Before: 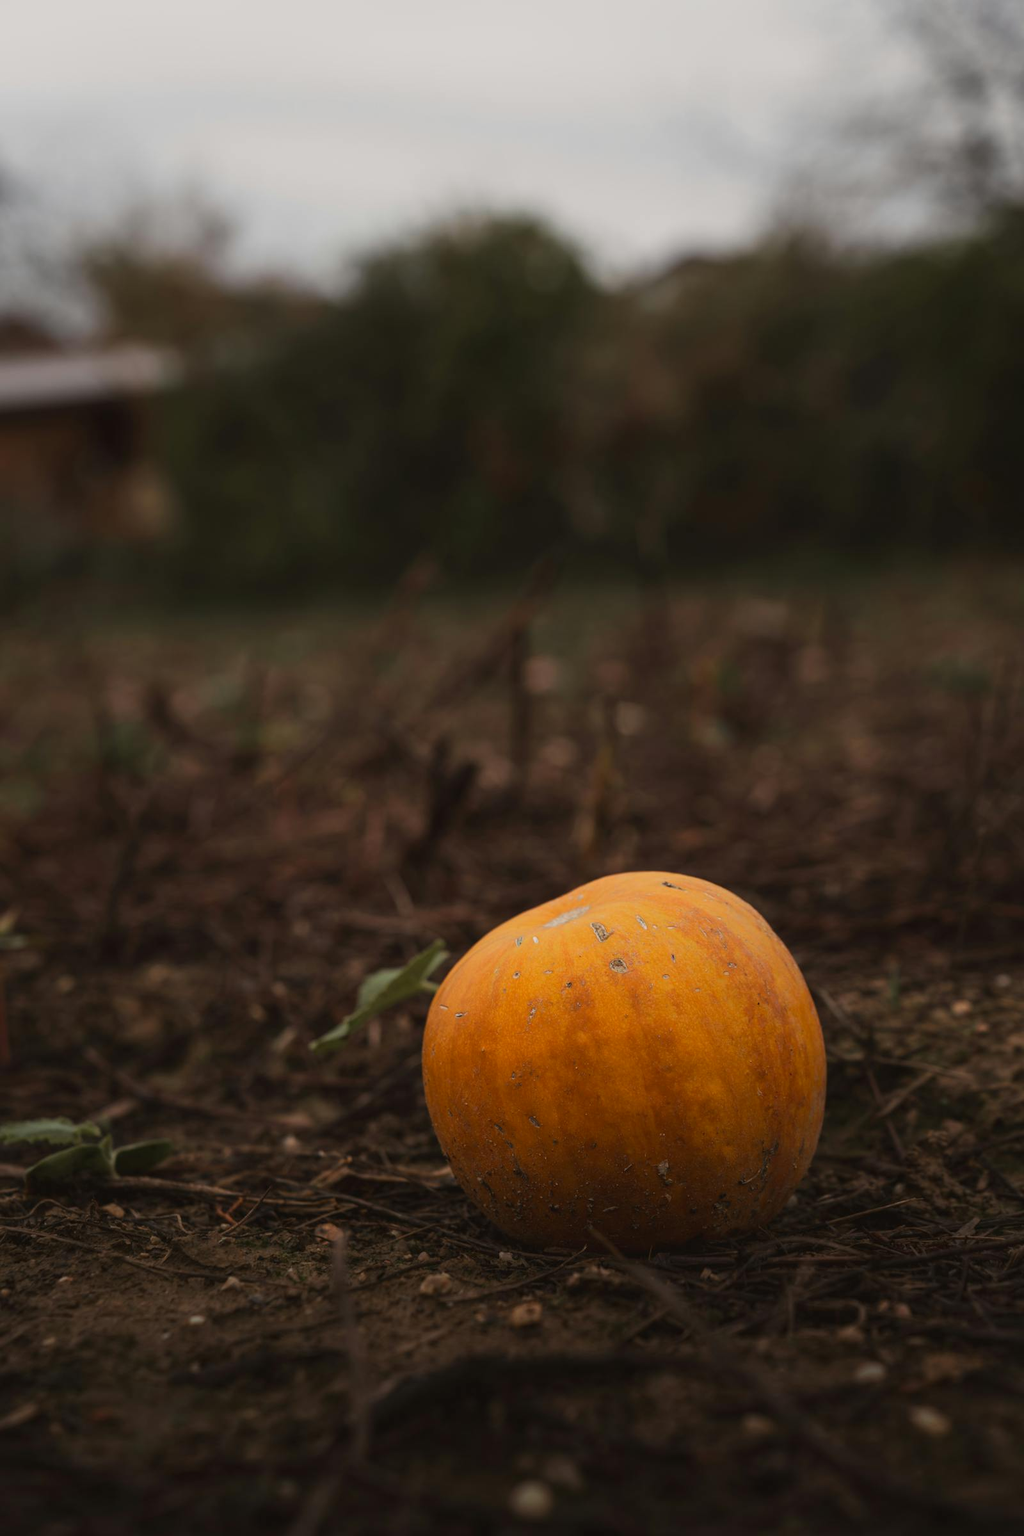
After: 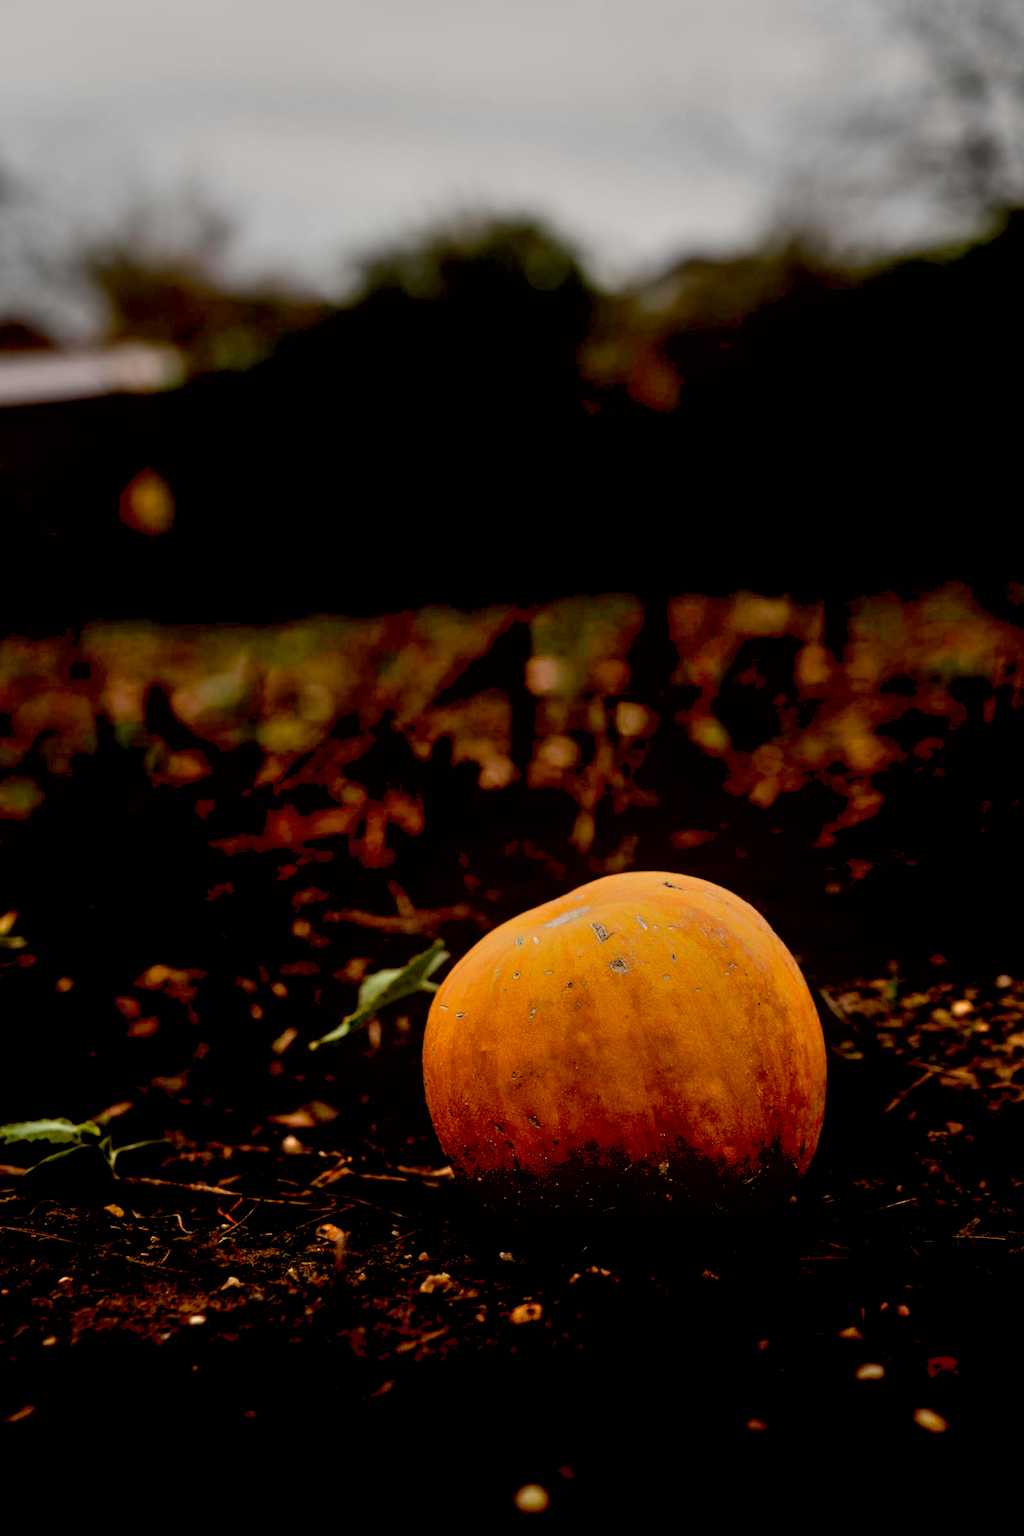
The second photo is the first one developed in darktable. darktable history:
exposure: black level correction 0.029, exposure -0.073 EV, compensate highlight preservation false
shadows and highlights: highlights color adjustment 0%, low approximation 0.01, soften with gaussian
